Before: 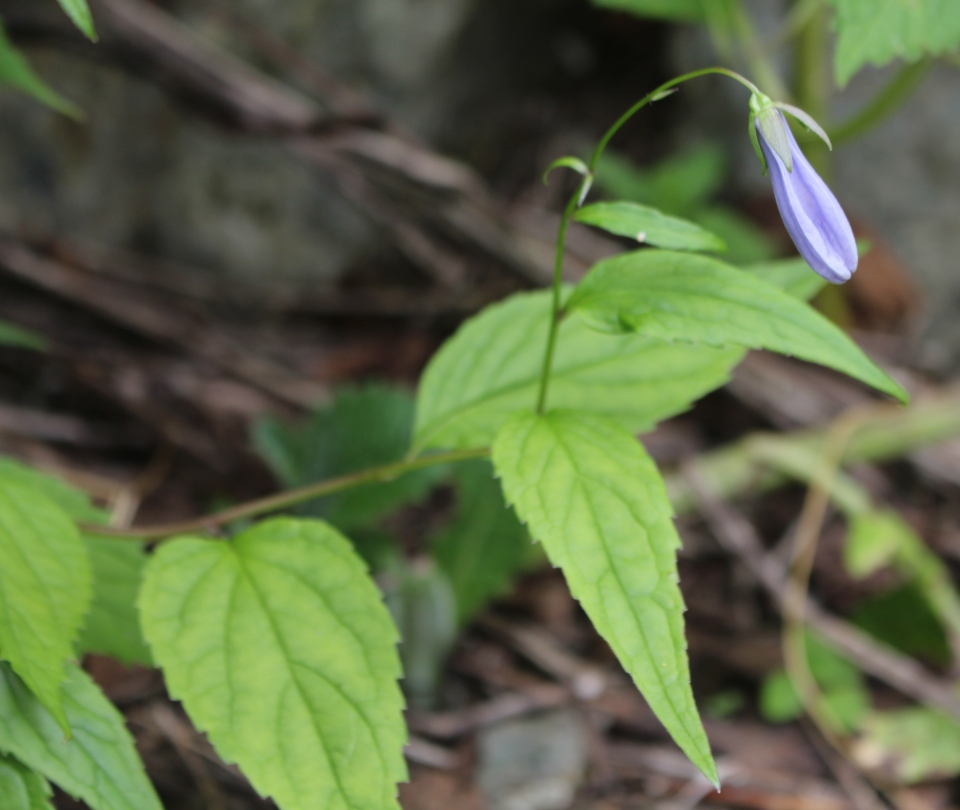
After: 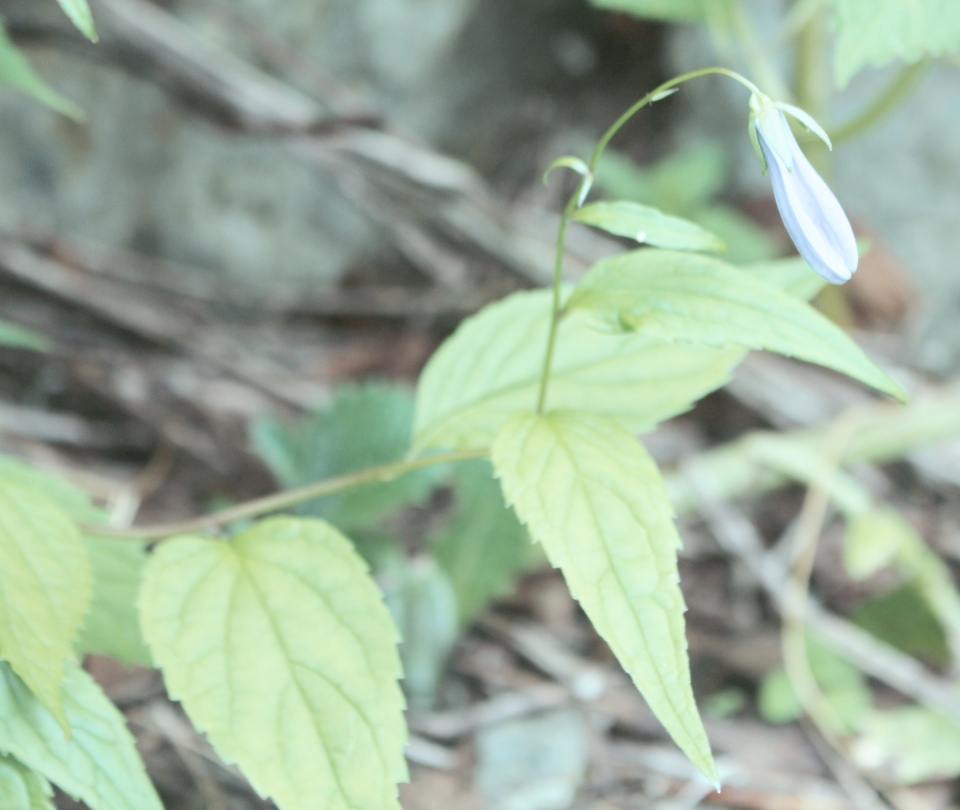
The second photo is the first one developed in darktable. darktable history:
tone curve: curves: ch0 [(0, 0) (0.003, 0.001) (0.011, 0.005) (0.025, 0.01) (0.044, 0.019) (0.069, 0.029) (0.1, 0.042) (0.136, 0.078) (0.177, 0.129) (0.224, 0.182) (0.277, 0.246) (0.335, 0.318) (0.399, 0.396) (0.468, 0.481) (0.543, 0.573) (0.623, 0.672) (0.709, 0.777) (0.801, 0.881) (0.898, 0.975) (1, 1)], preserve colors none
color look up table: target L [88.69, 79.39, 66.76, 62.42, 50.45, 35.56, 198.1, 92.62, 90.27, 76.03, 80.16, 66.07, 65.24, 65.57, 56.83, 50.43, 53.7, 49.65, 39.28, 31.34, 85.84, 80.79, 80.67, 80.48, 74.81, 67.19, 56.44, 53.12, 53.69, 54.65, 46.99, 37.24, 27.97, 24.79, 25.7, 20.82, 17.67, 13.77, 11.01, 81.56, 81.89, 81.32, 81.37, 81.36, 81.56, 71.59, 65.69, 53.81, 47.99], target a [-9.129, -8.182, -17.41, -44.88, -37.94, -11.24, 0, -0.001, -9.883, 10.14, -3.361, 31.58, 22.27, 11.45, 33.25, 41.97, 36.78, 37.92, 36.69, 11.36, -9.672, -4.395, -8.739, -7.617, -7.224, -6.227, -1.223, 32.74, 16.86, -13.29, -2.887, 3.855, -2.1, 11.46, 8.602, -1.448, -1.221, -1.167, -3.339, -10.07, -15.27, -11.81, -10.16, -13.11, -11.98, -35.82, -28.29, -20.87, -12.27], target b [-3.71, -3.45, 38.23, 13.4, 17.92, 13.83, 0.001, 0.005, -3.685, 55.99, -2.417, 49.2, 51.03, 10.19, 45.91, 28.07, 4.448, 19.93, 25.85, 11.77, -3.879, -2.964, -2.543, -3.851, -3.418, -2.386, -20.2, -4.265, -20.23, -40.25, -1.669, -37.56, -2.102, -9.792, -35.79, -0.857, -2.075, -2.236, -1.078, -4.649, -8.084, -5.924, -6.299, -6.358, -8.609, -9.68, -27.5, -27.21, -21.57], num patches 49
